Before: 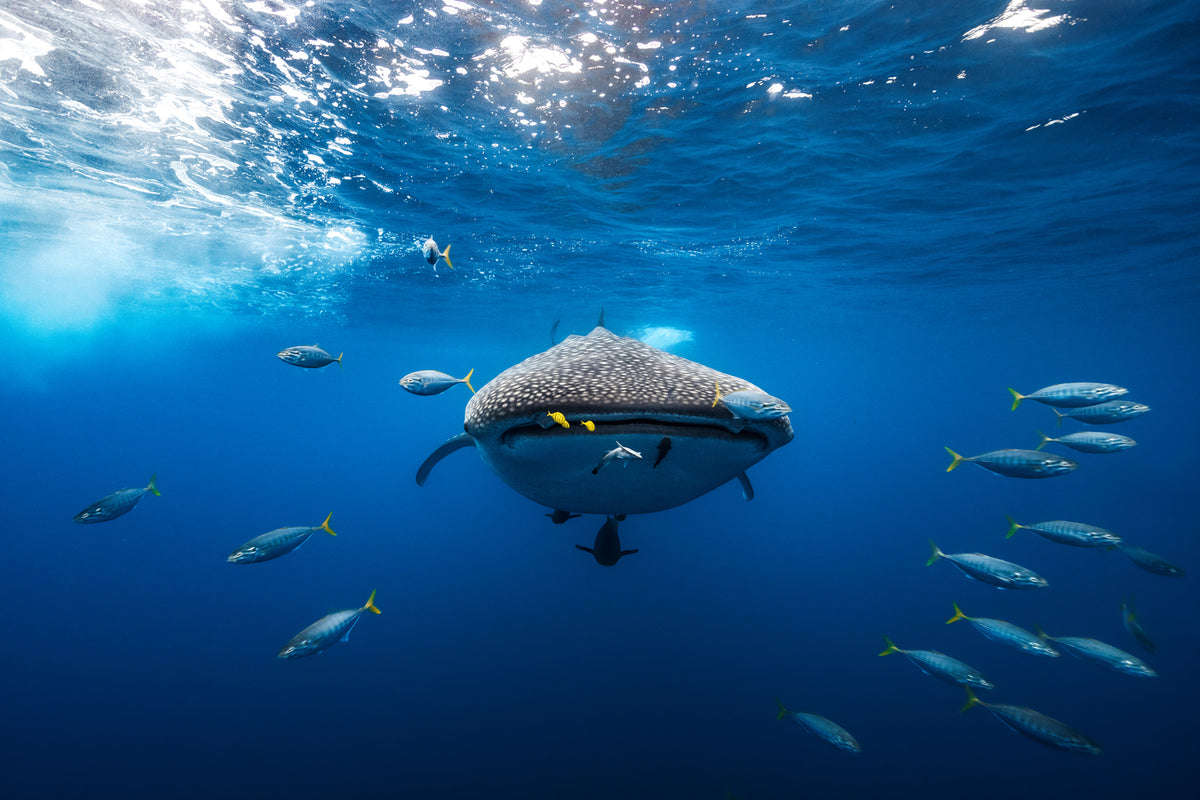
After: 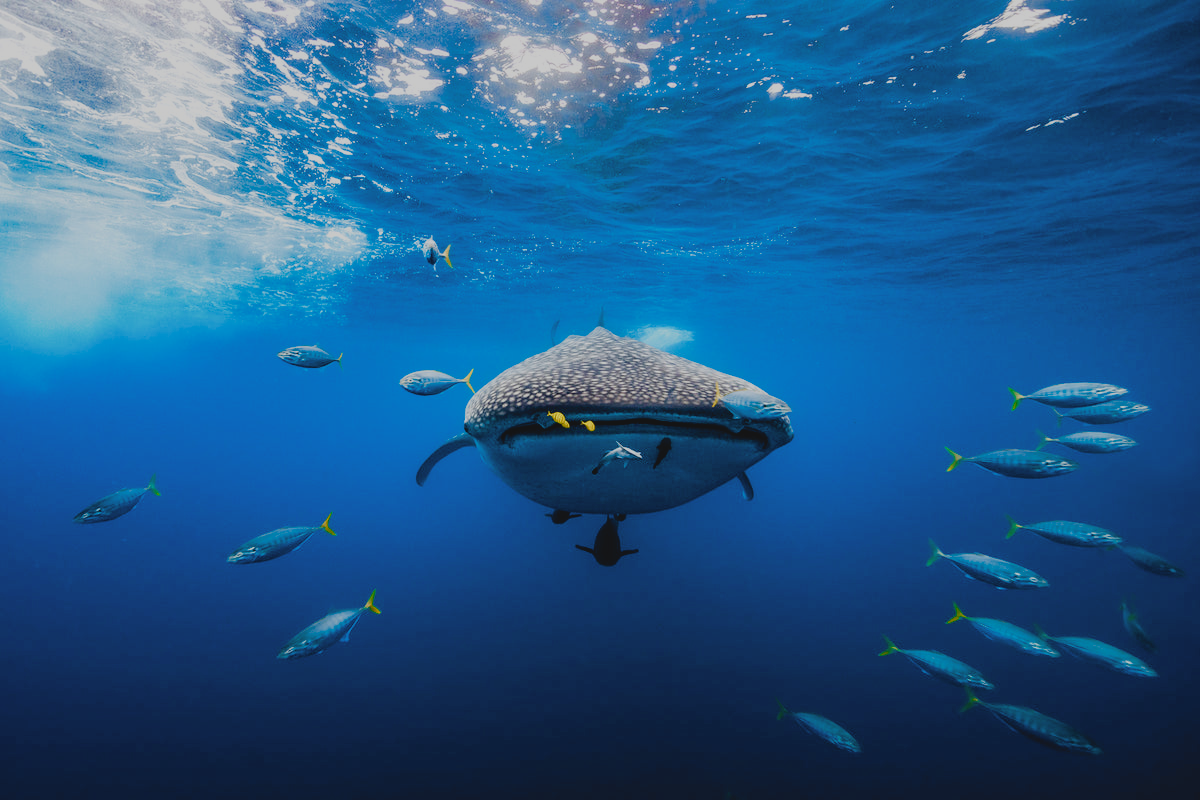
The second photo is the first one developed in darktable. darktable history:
filmic rgb: black relative exposure -7.65 EV, white relative exposure 4.56 EV, hardness 3.61
contrast brightness saturation: contrast -0.124
color balance rgb: global offset › chroma 0.061%, global offset › hue 253.22°, linear chroma grading › shadows 31.66%, linear chroma grading › global chroma -2.005%, linear chroma grading › mid-tones 4.16%, perceptual saturation grading › global saturation 25.591%, perceptual saturation grading › highlights -50.003%, perceptual saturation grading › shadows 30.81%, global vibrance 20%
